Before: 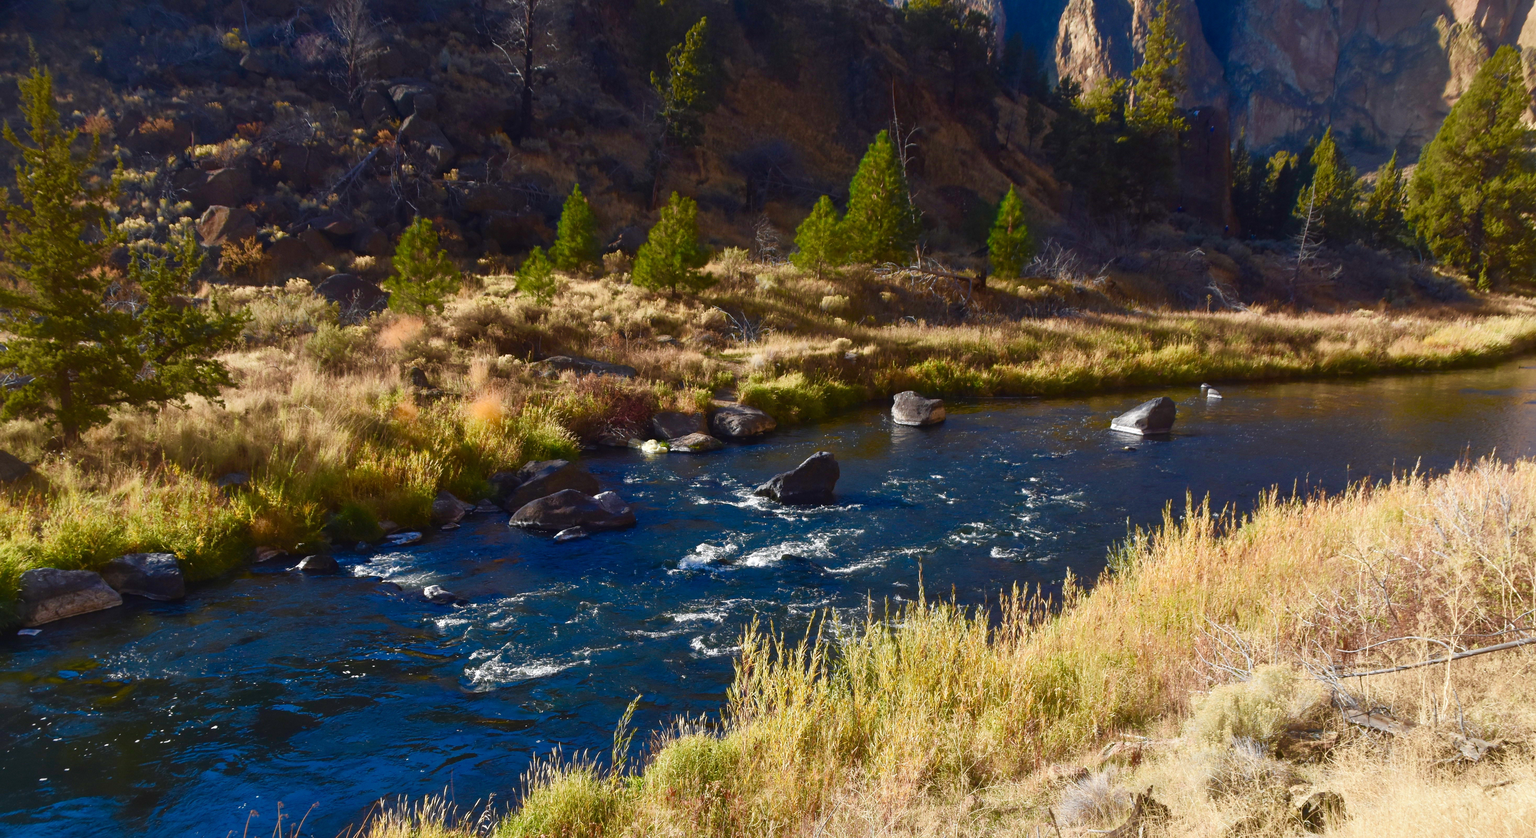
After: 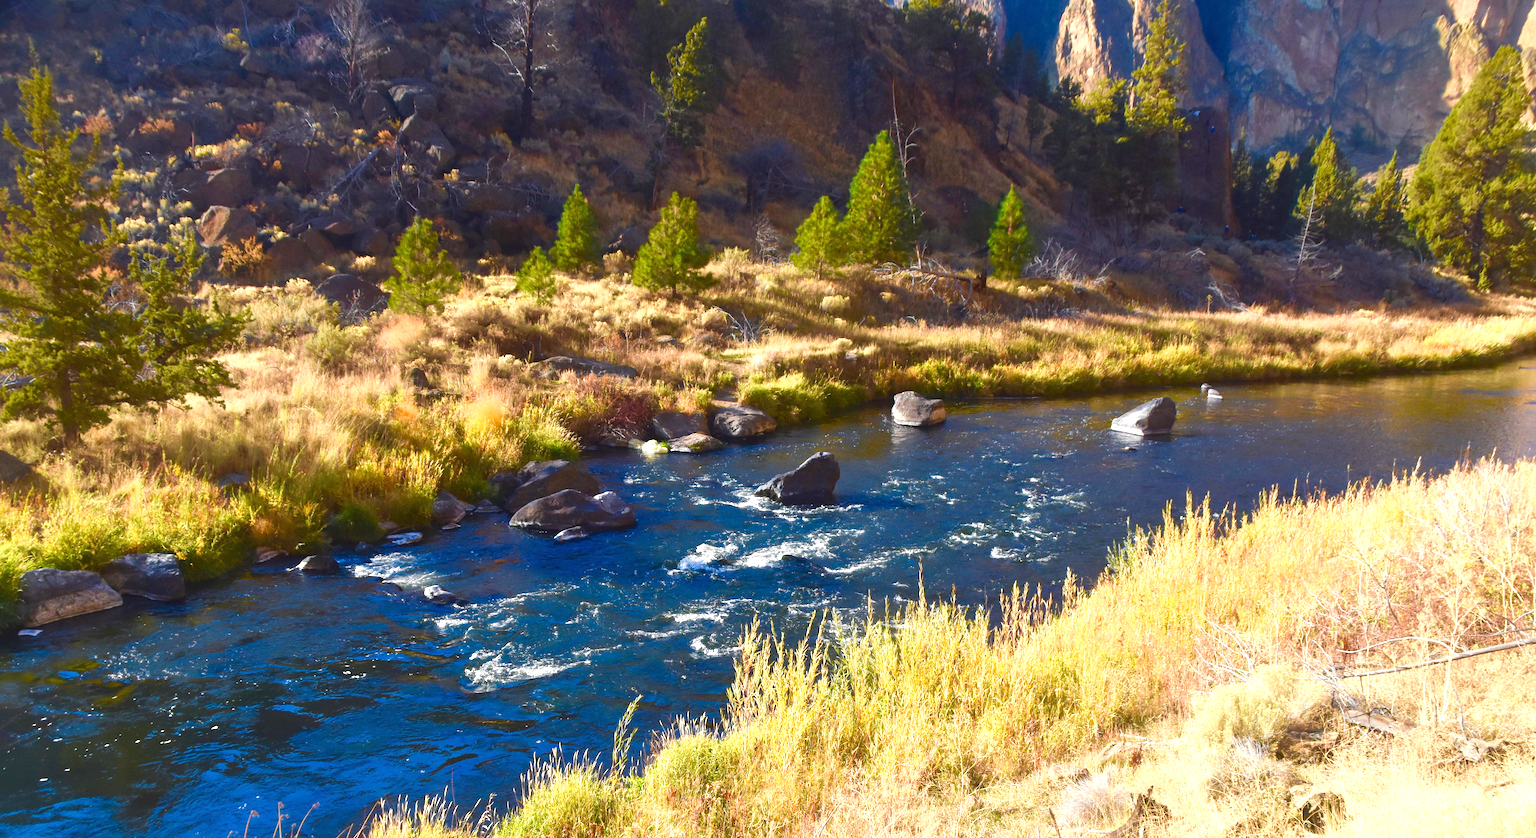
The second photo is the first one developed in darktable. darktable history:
tone equalizer: -8 EV -0.001 EV, -7 EV 0.005 EV, -6 EV -0.016 EV, -5 EV 0.013 EV, -4 EV -0.017 EV, -3 EV 0.027 EV, -2 EV -0.056 EV, -1 EV -0.309 EV, +0 EV -0.604 EV, edges refinement/feathering 500, mask exposure compensation -1.57 EV, preserve details no
exposure: exposure 1.256 EV, compensate highlight preservation false
